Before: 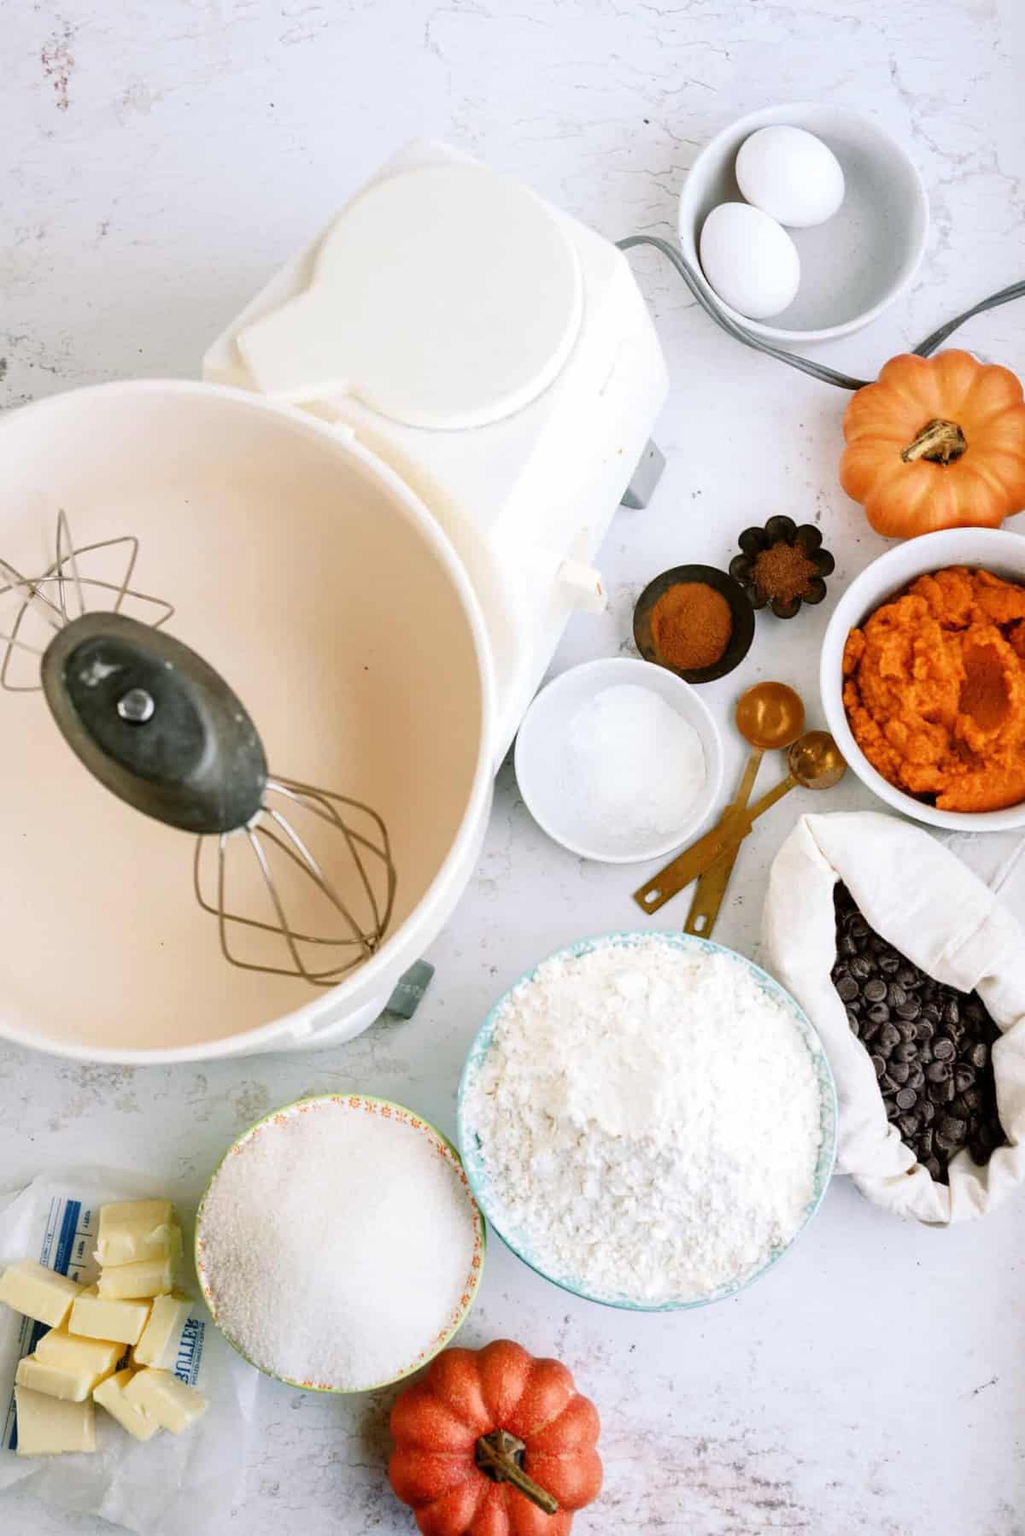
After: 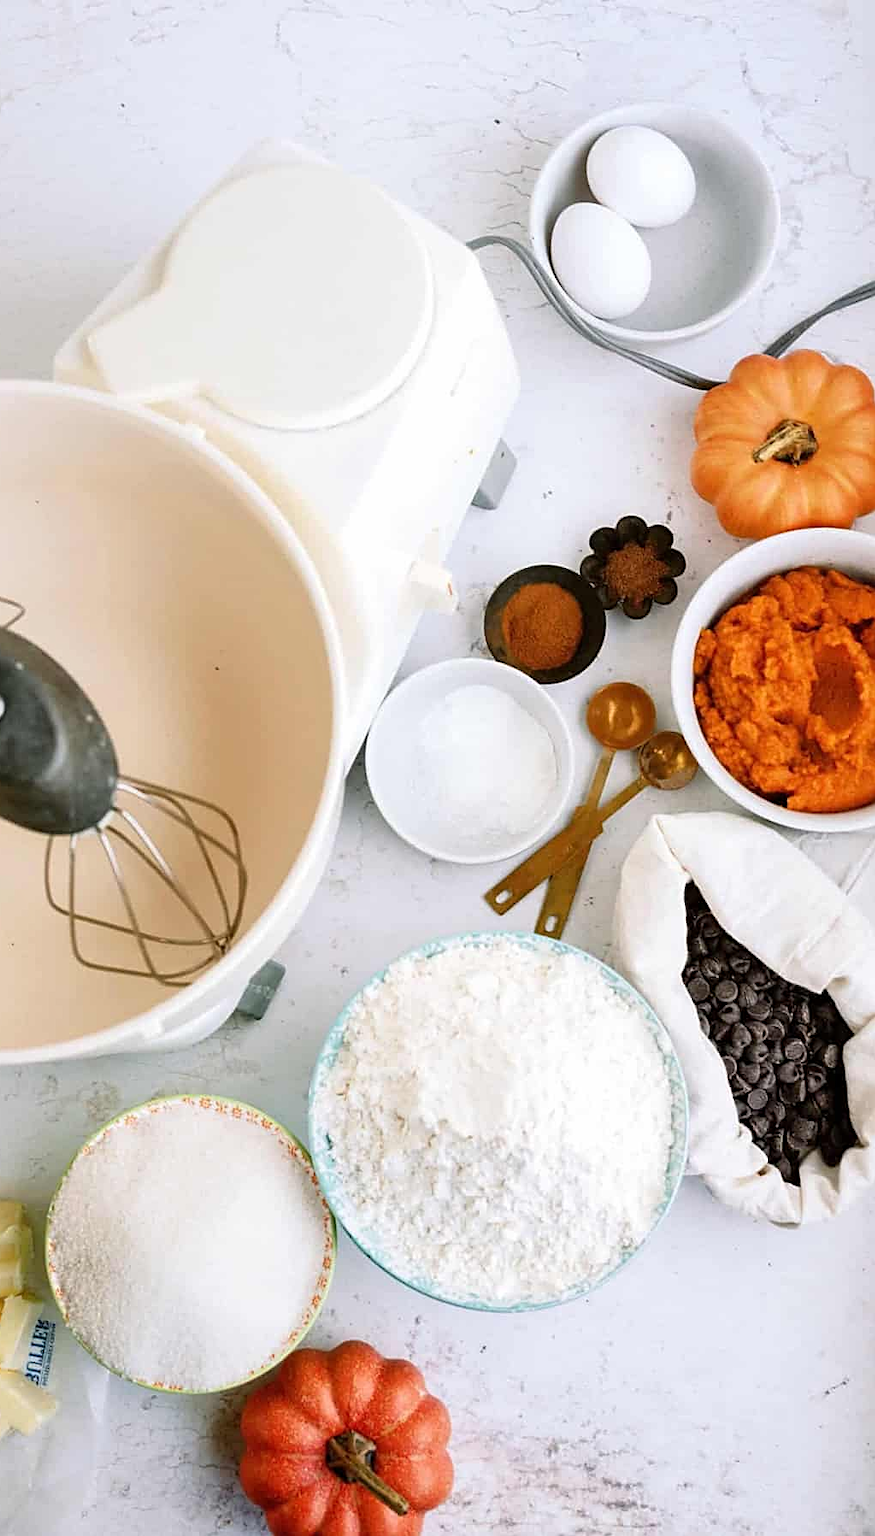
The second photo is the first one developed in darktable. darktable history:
crop and rotate: left 14.584%
tone equalizer: on, module defaults
sharpen: on, module defaults
